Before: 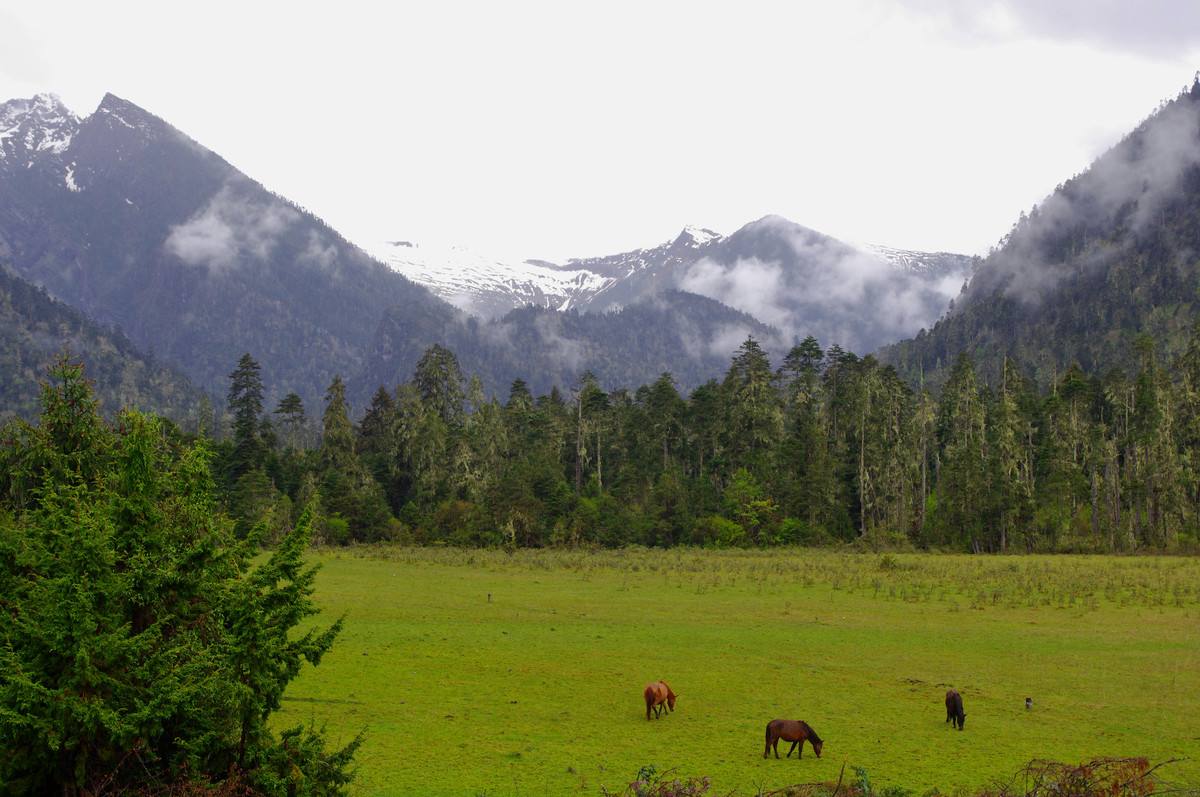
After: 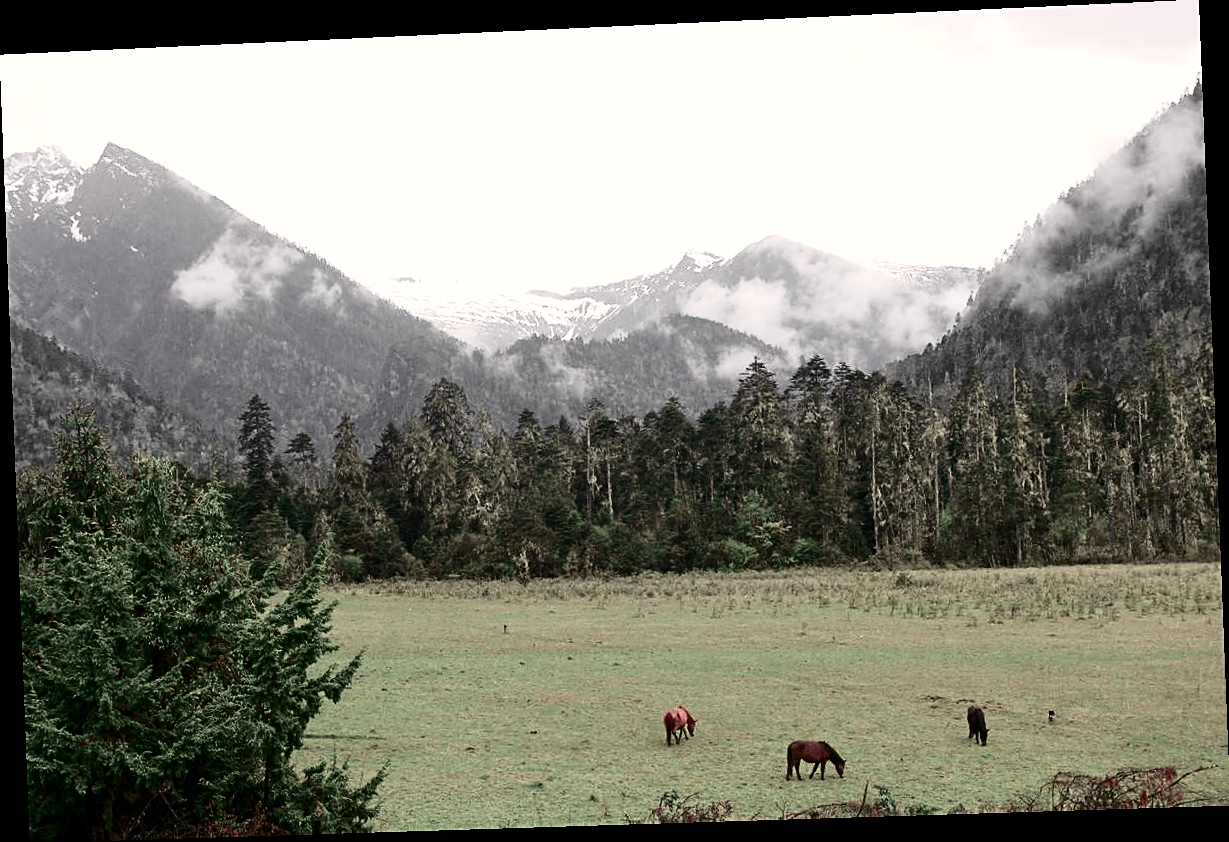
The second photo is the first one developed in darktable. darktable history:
tone curve: curves: ch0 [(0, 0) (0.058, 0.037) (0.214, 0.183) (0.304, 0.288) (0.561, 0.554) (0.687, 0.677) (0.768, 0.768) (0.858, 0.861) (0.987, 0.945)]; ch1 [(0, 0) (0.172, 0.123) (0.312, 0.296) (0.432, 0.448) (0.471, 0.469) (0.502, 0.5) (0.521, 0.505) (0.565, 0.569) (0.663, 0.663) (0.703, 0.721) (0.857, 0.917) (1, 1)]; ch2 [(0, 0) (0.411, 0.424) (0.485, 0.497) (0.502, 0.5) (0.517, 0.511) (0.556, 0.551) (0.626, 0.594) (0.709, 0.661) (1, 1)], color space Lab, independent channels, preserve colors none
color contrast: blue-yellow contrast 0.62
rotate and perspective: rotation -2.22°, lens shift (horizontal) -0.022, automatic cropping off
white balance: red 1.127, blue 0.943
sharpen: on, module defaults
contrast brightness saturation: contrast 0.25, saturation -0.31
exposure: black level correction 0.001, exposure 0.5 EV, compensate exposure bias true, compensate highlight preservation false
